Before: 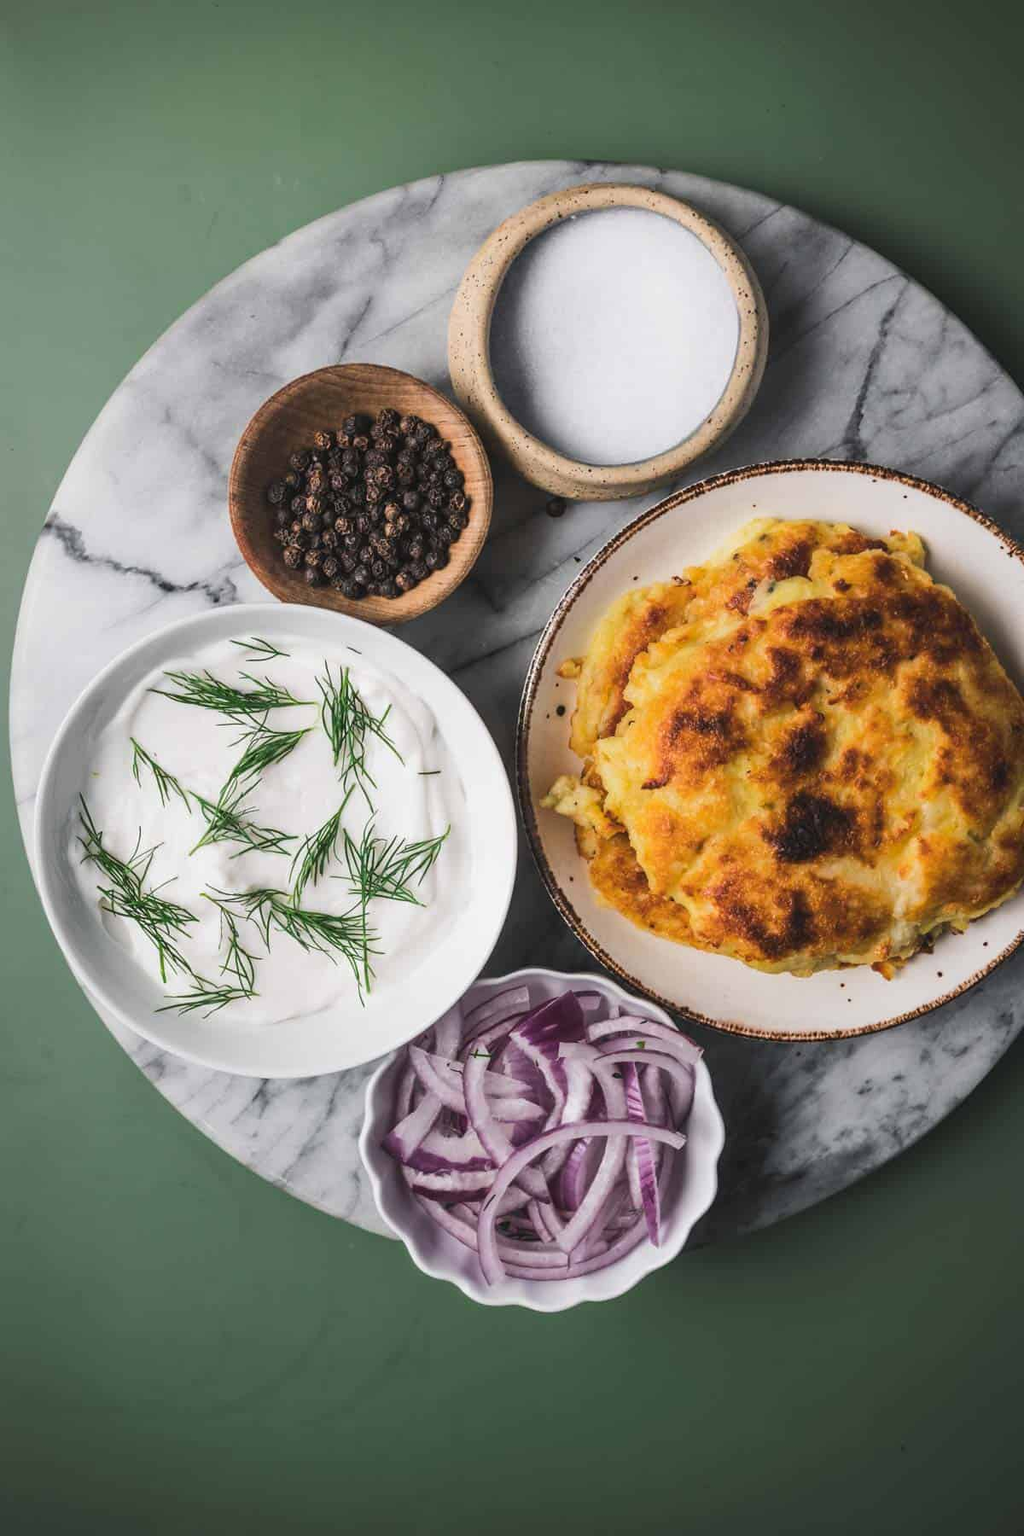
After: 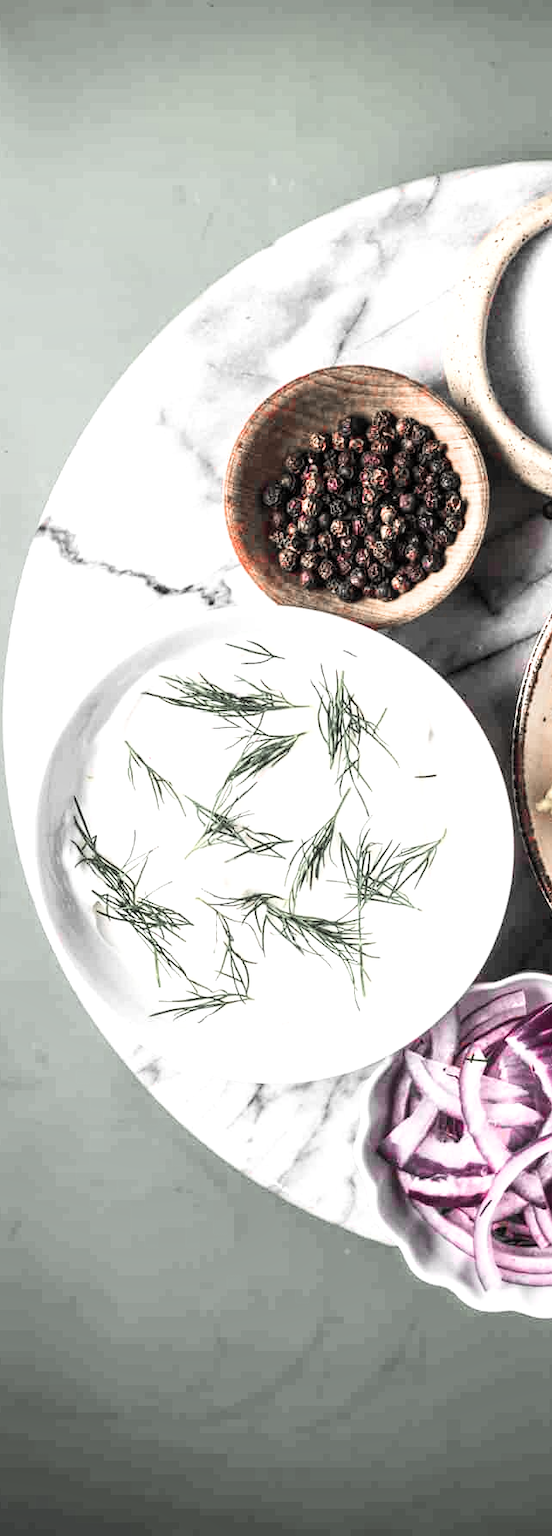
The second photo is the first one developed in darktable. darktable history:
local contrast: highlights 99%, shadows 88%, detail 160%, midtone range 0.2
contrast brightness saturation: contrast 0.196, brightness 0.162, saturation 0.219
crop: left 0.652%, right 45.351%, bottom 0.087%
color zones: curves: ch1 [(0, 0.831) (0.08, 0.771) (0.157, 0.268) (0.241, 0.207) (0.562, -0.005) (0.714, -0.013) (0.876, 0.01) (1, 0.831)]
velvia: on, module defaults
exposure: exposure 0.63 EV, compensate exposure bias true, compensate highlight preservation false
filmic rgb: black relative exposure -8.7 EV, white relative exposure 2.71 EV, target black luminance 0%, hardness 6.26, latitude 76.78%, contrast 1.327, shadows ↔ highlights balance -0.352%
